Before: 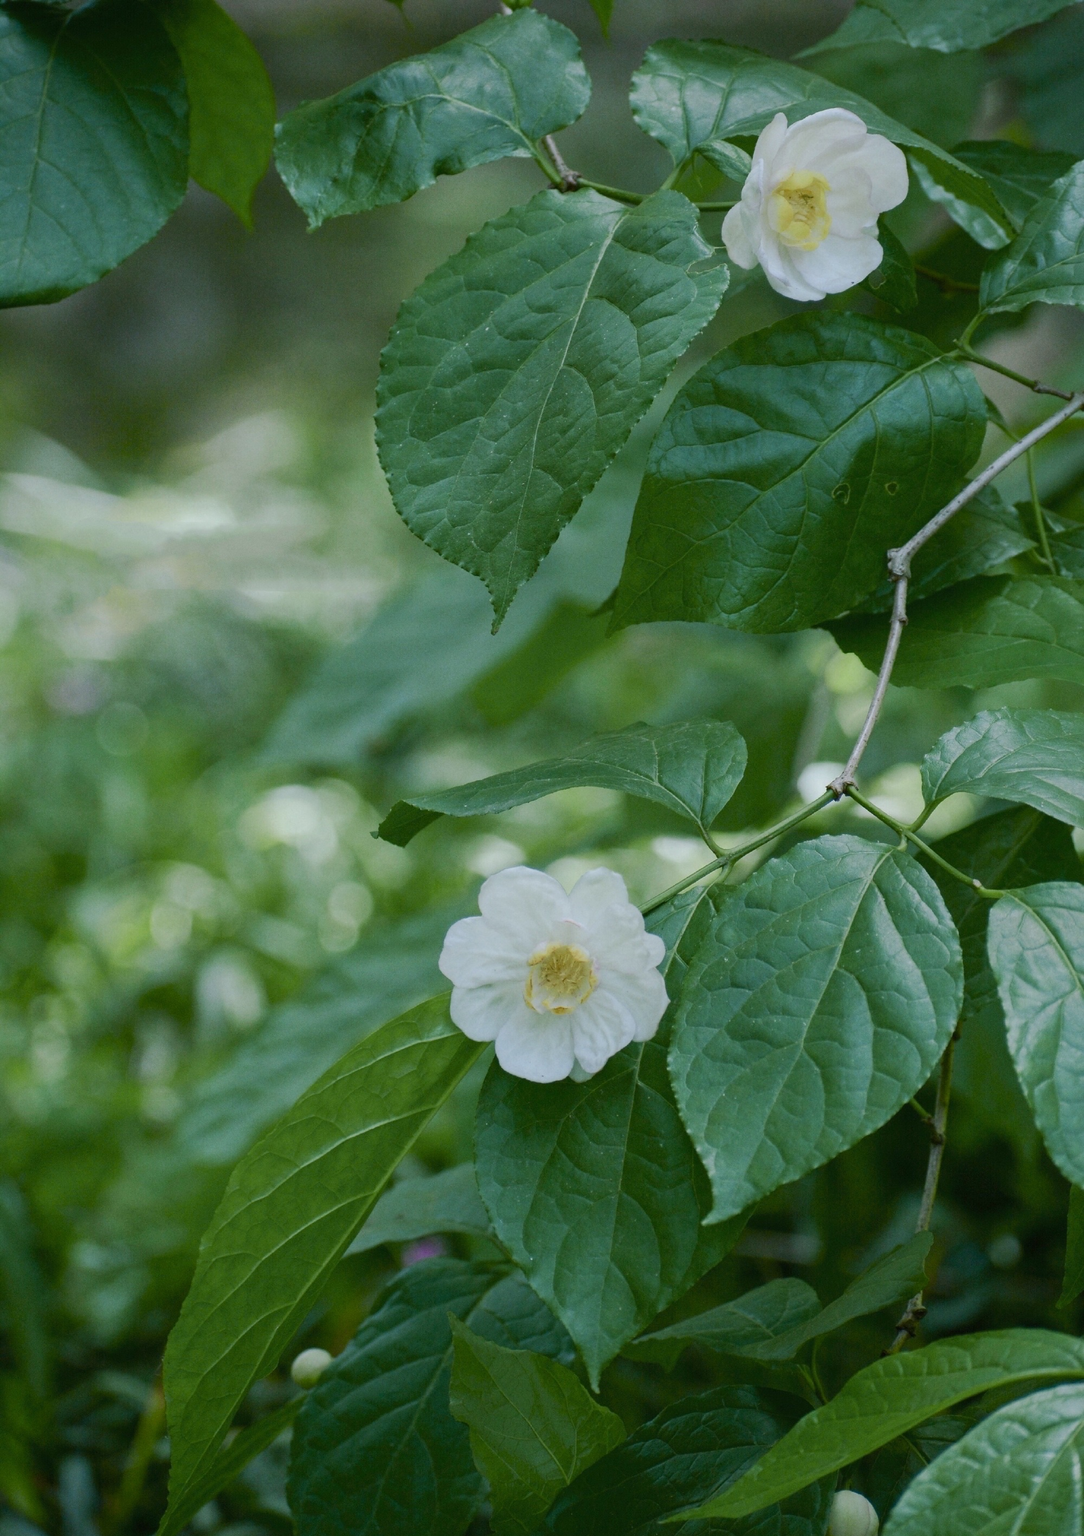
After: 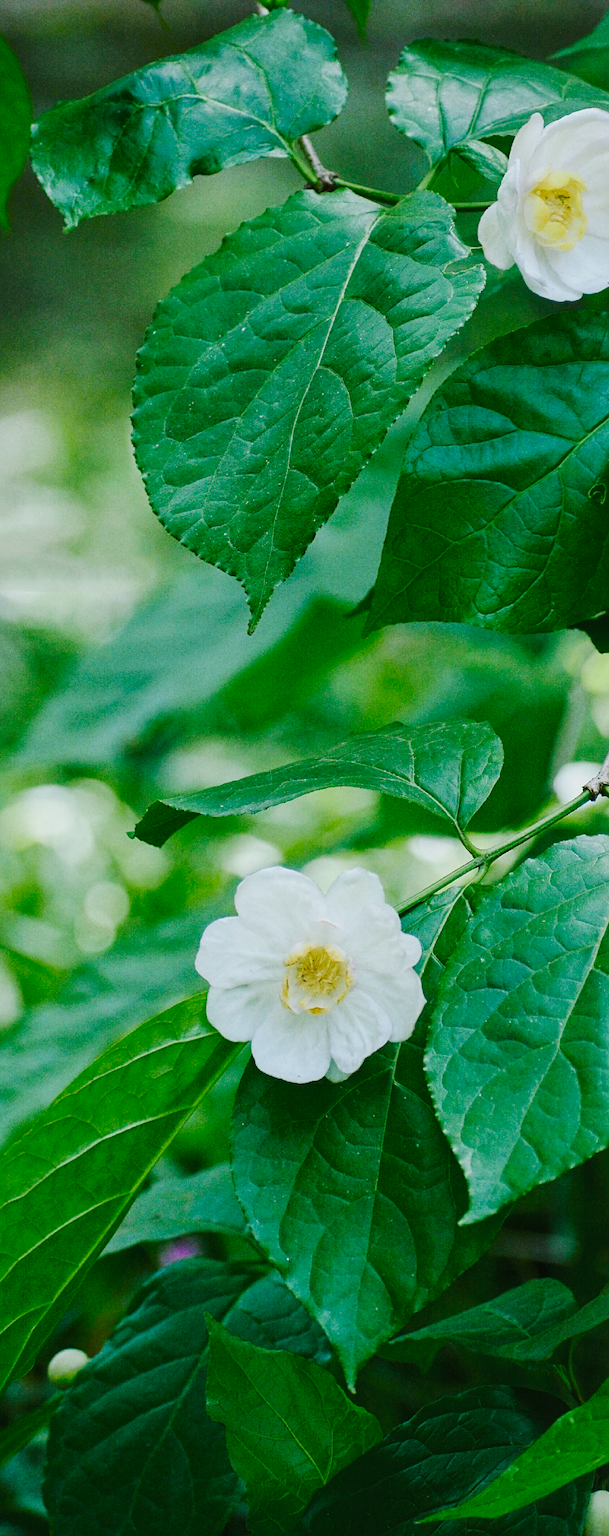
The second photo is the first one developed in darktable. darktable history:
crop and rotate: left 22.516%, right 21.234%
tone curve: curves: ch0 [(0, 0) (0.003, 0.023) (0.011, 0.029) (0.025, 0.037) (0.044, 0.047) (0.069, 0.057) (0.1, 0.075) (0.136, 0.103) (0.177, 0.145) (0.224, 0.193) (0.277, 0.266) (0.335, 0.362) (0.399, 0.473) (0.468, 0.569) (0.543, 0.655) (0.623, 0.73) (0.709, 0.804) (0.801, 0.874) (0.898, 0.924) (1, 1)], preserve colors none
sharpen: radius 2.529, amount 0.323
local contrast: highlights 100%, shadows 100%, detail 120%, midtone range 0.2
